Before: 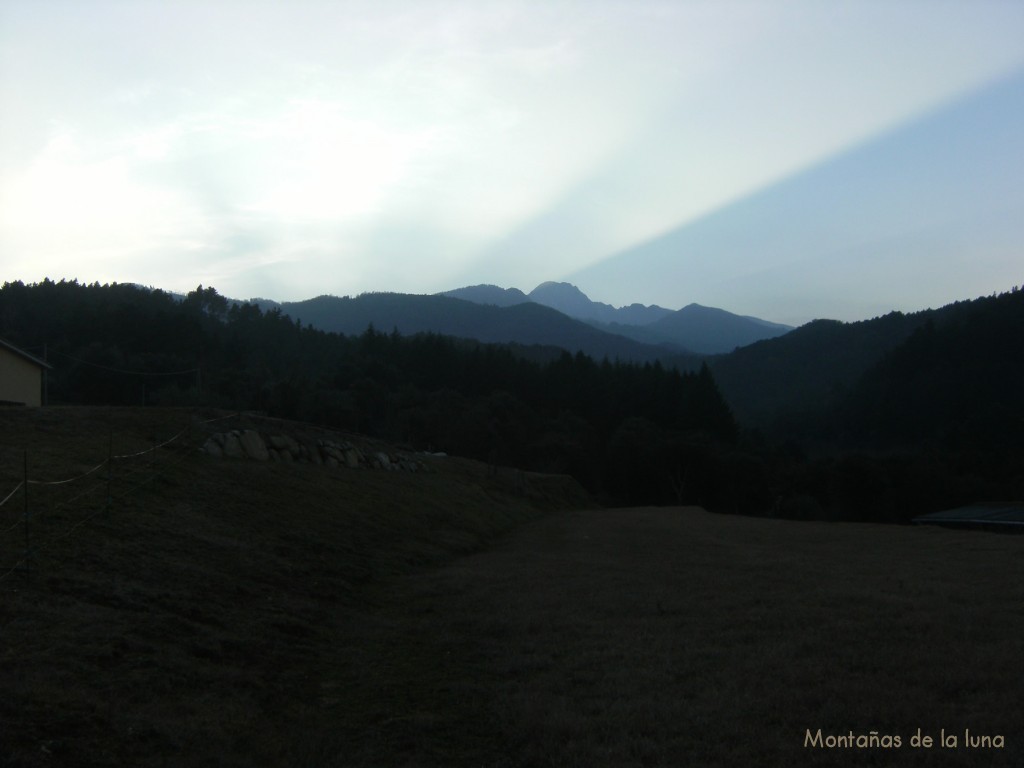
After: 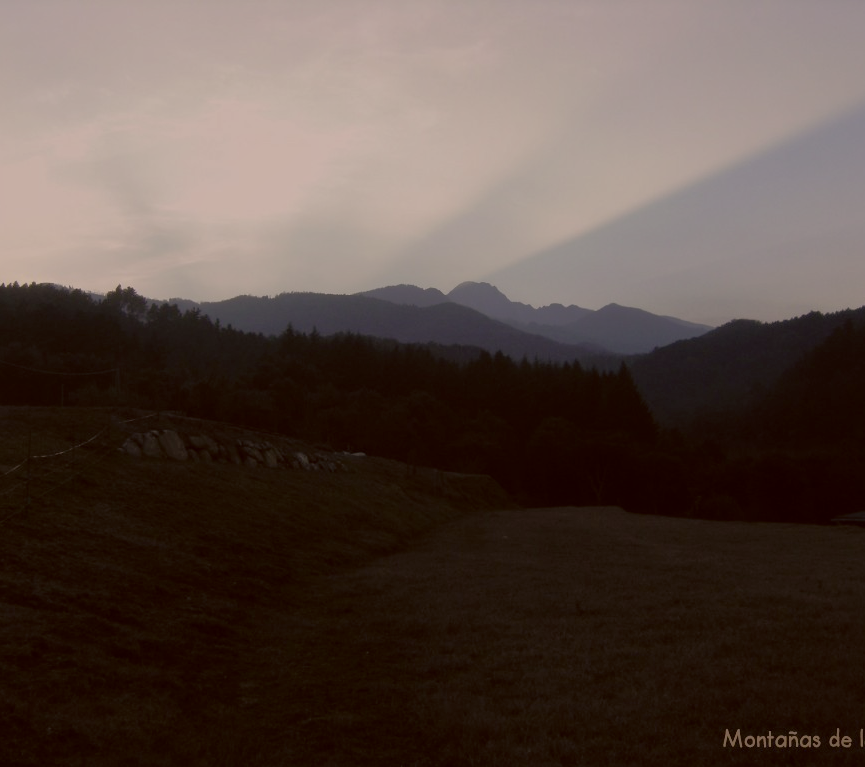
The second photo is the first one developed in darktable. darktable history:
shadows and highlights: highlights color adjustment 39.41%
color correction: highlights a* 10.21, highlights b* 9.74, shadows a* 8.64, shadows b* 7.56, saturation 0.819
exposure: black level correction 0, exposure -0.813 EV, compensate exposure bias true, compensate highlight preservation false
crop: left 7.995%, right 7.488%
